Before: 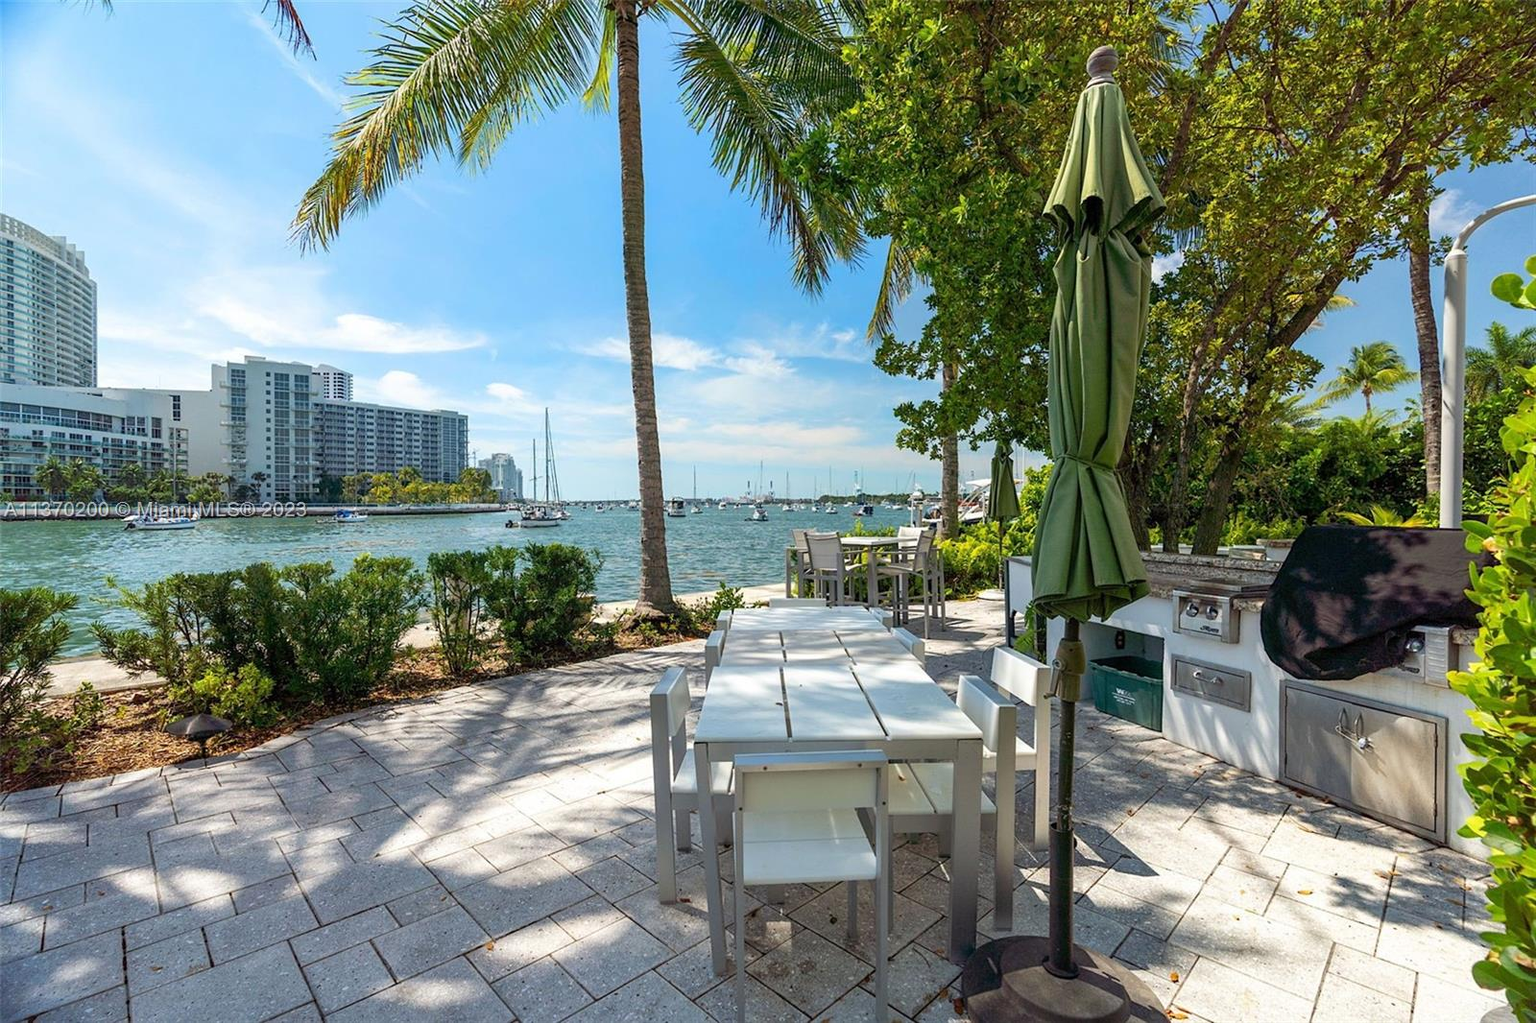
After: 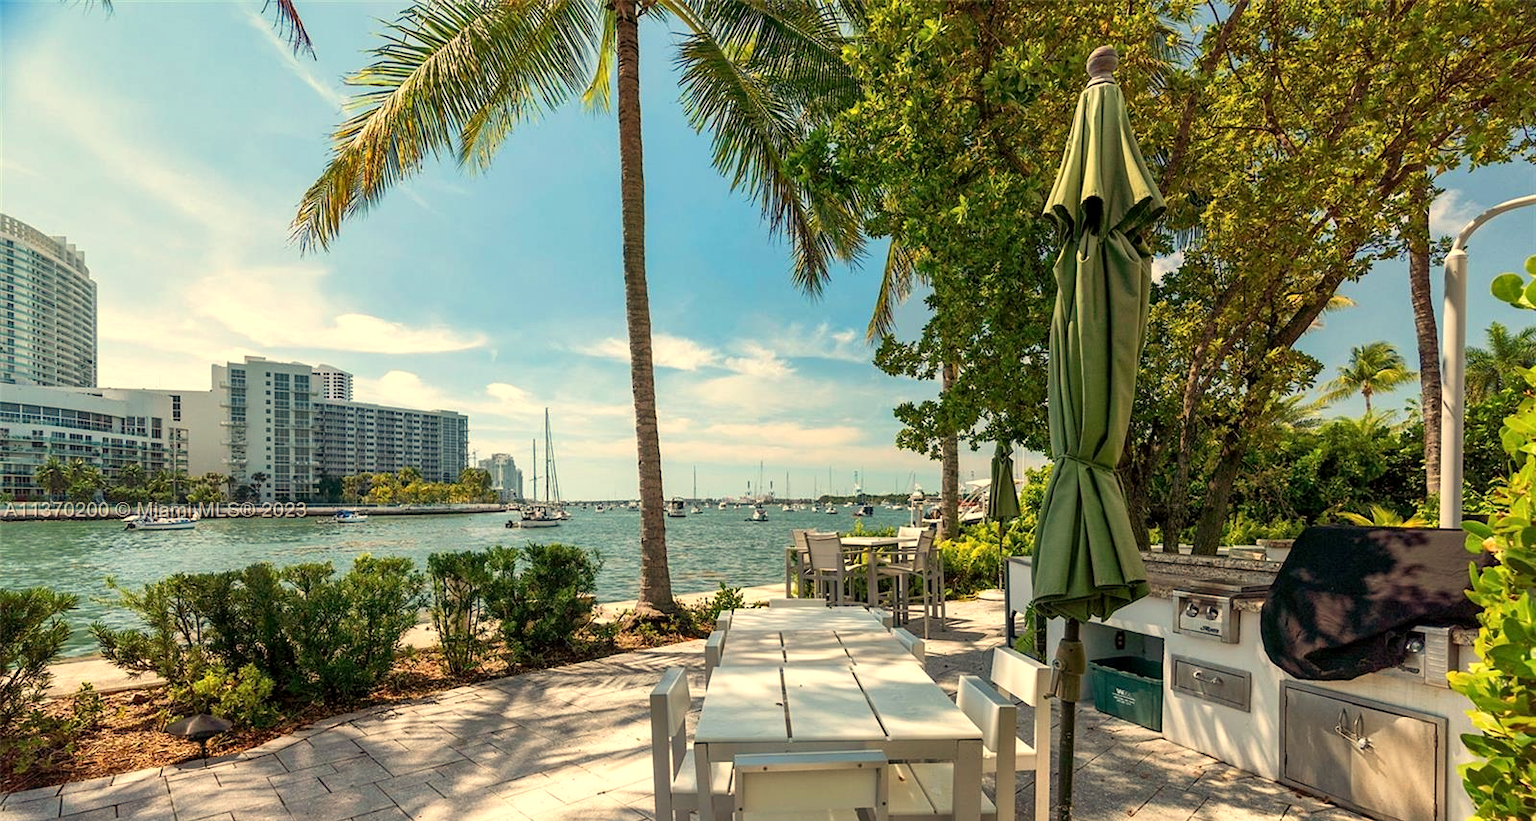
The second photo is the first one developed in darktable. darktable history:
local contrast: mode bilateral grid, contrast 20, coarseness 50, detail 120%, midtone range 0.2
crop: bottom 19.644%
white balance: red 1.123, blue 0.83
